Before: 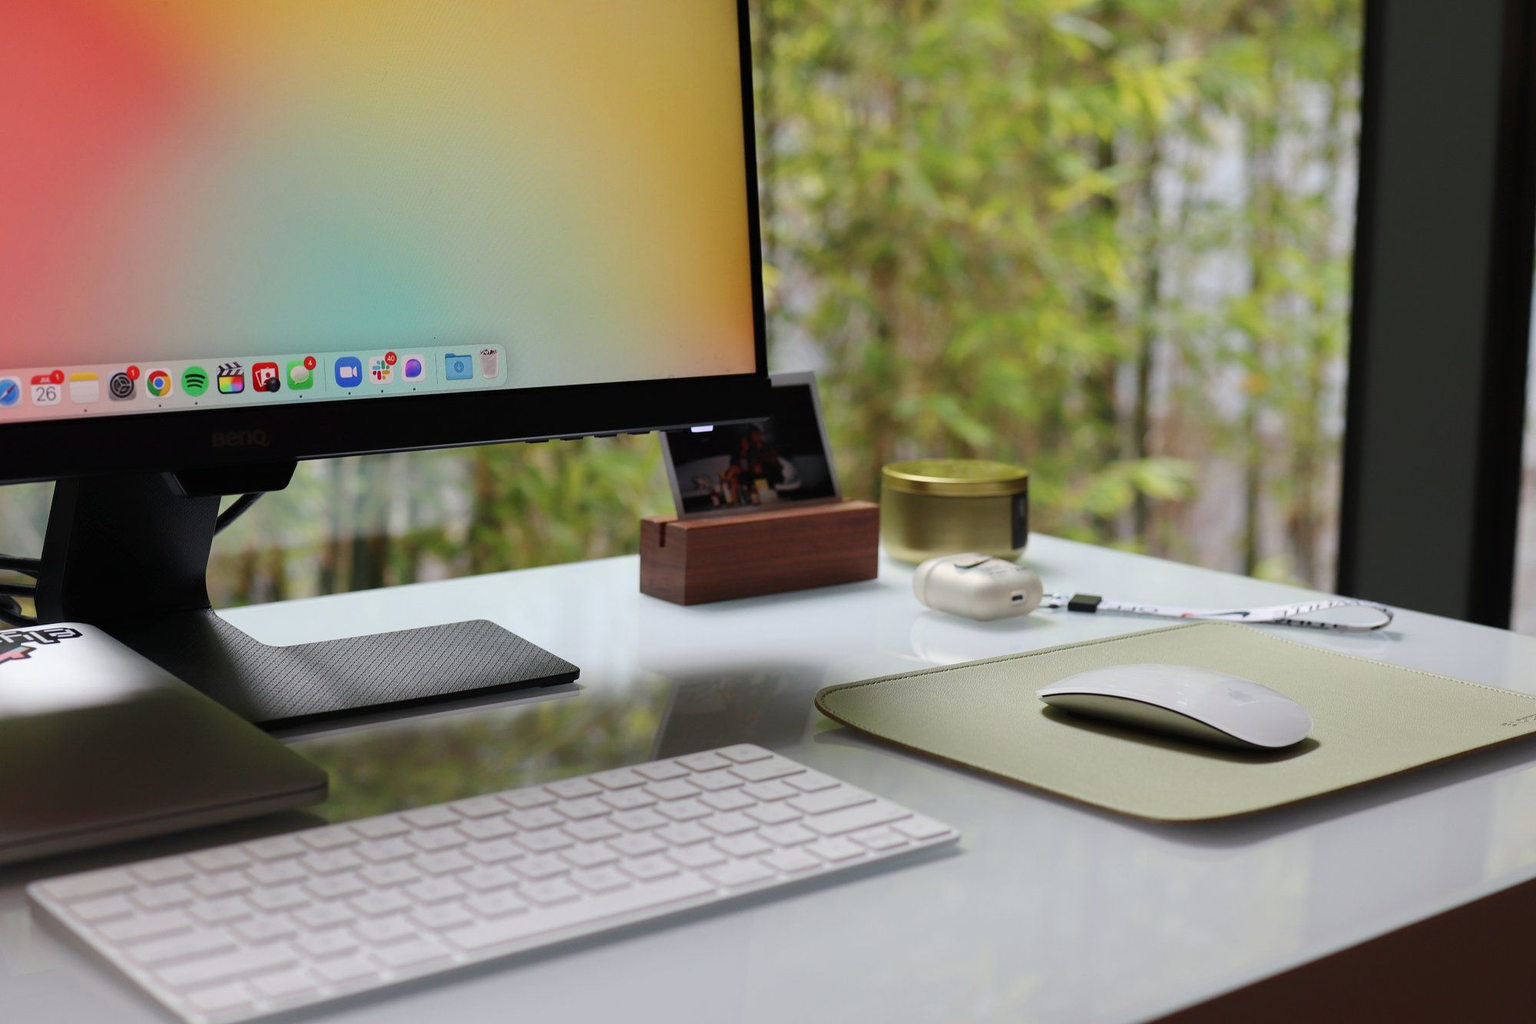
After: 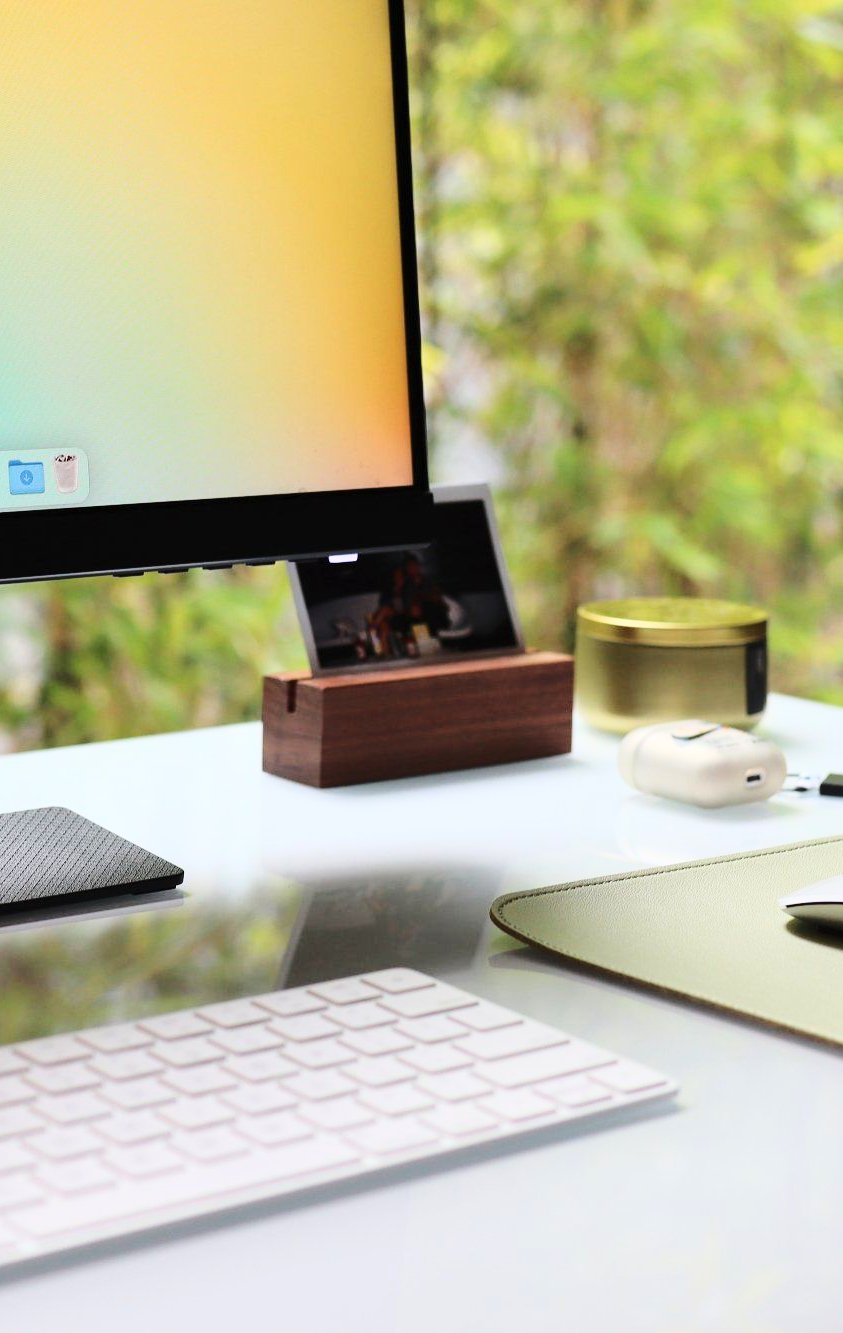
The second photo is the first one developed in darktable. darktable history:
crop: left 28.583%, right 29.231%
base curve: curves: ch0 [(0, 0) (0.032, 0.037) (0.105, 0.228) (0.435, 0.76) (0.856, 0.983) (1, 1)]
